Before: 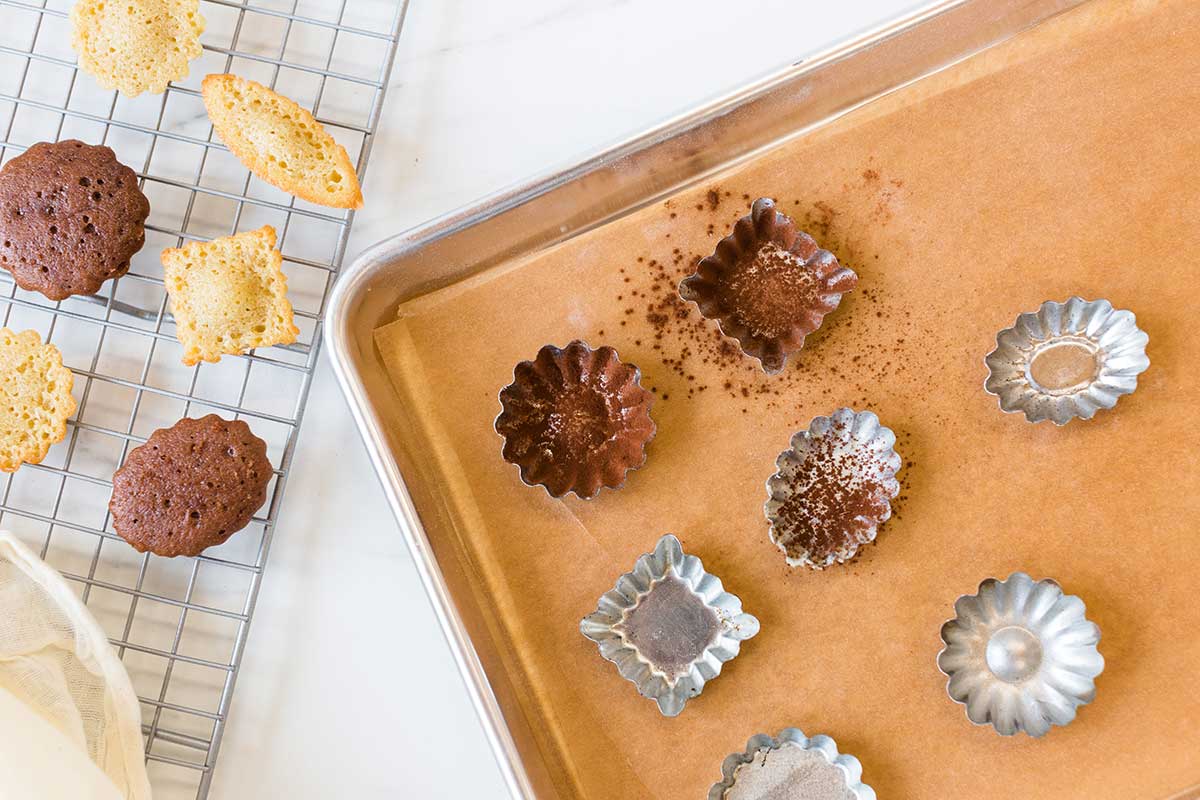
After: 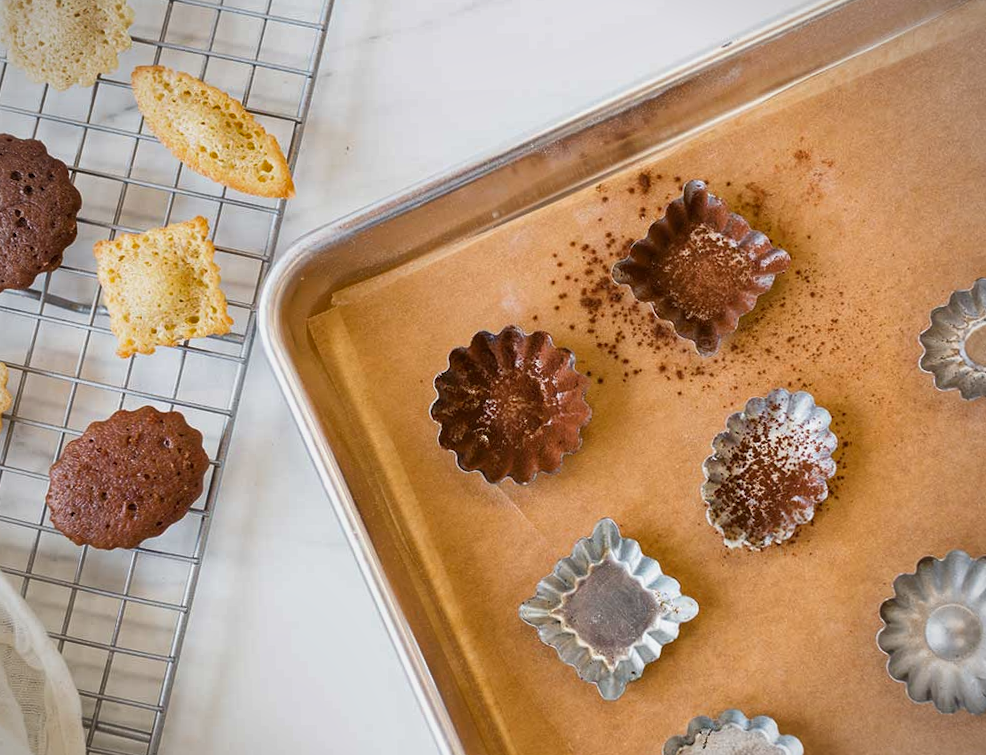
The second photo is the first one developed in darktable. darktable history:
crop and rotate: angle 1°, left 4.281%, top 0.642%, right 11.383%, bottom 2.486%
shadows and highlights: soften with gaussian
tone equalizer: on, module defaults
exposure: exposure -0.157 EV, compensate highlight preservation false
vignetting: fall-off radius 60.92%
